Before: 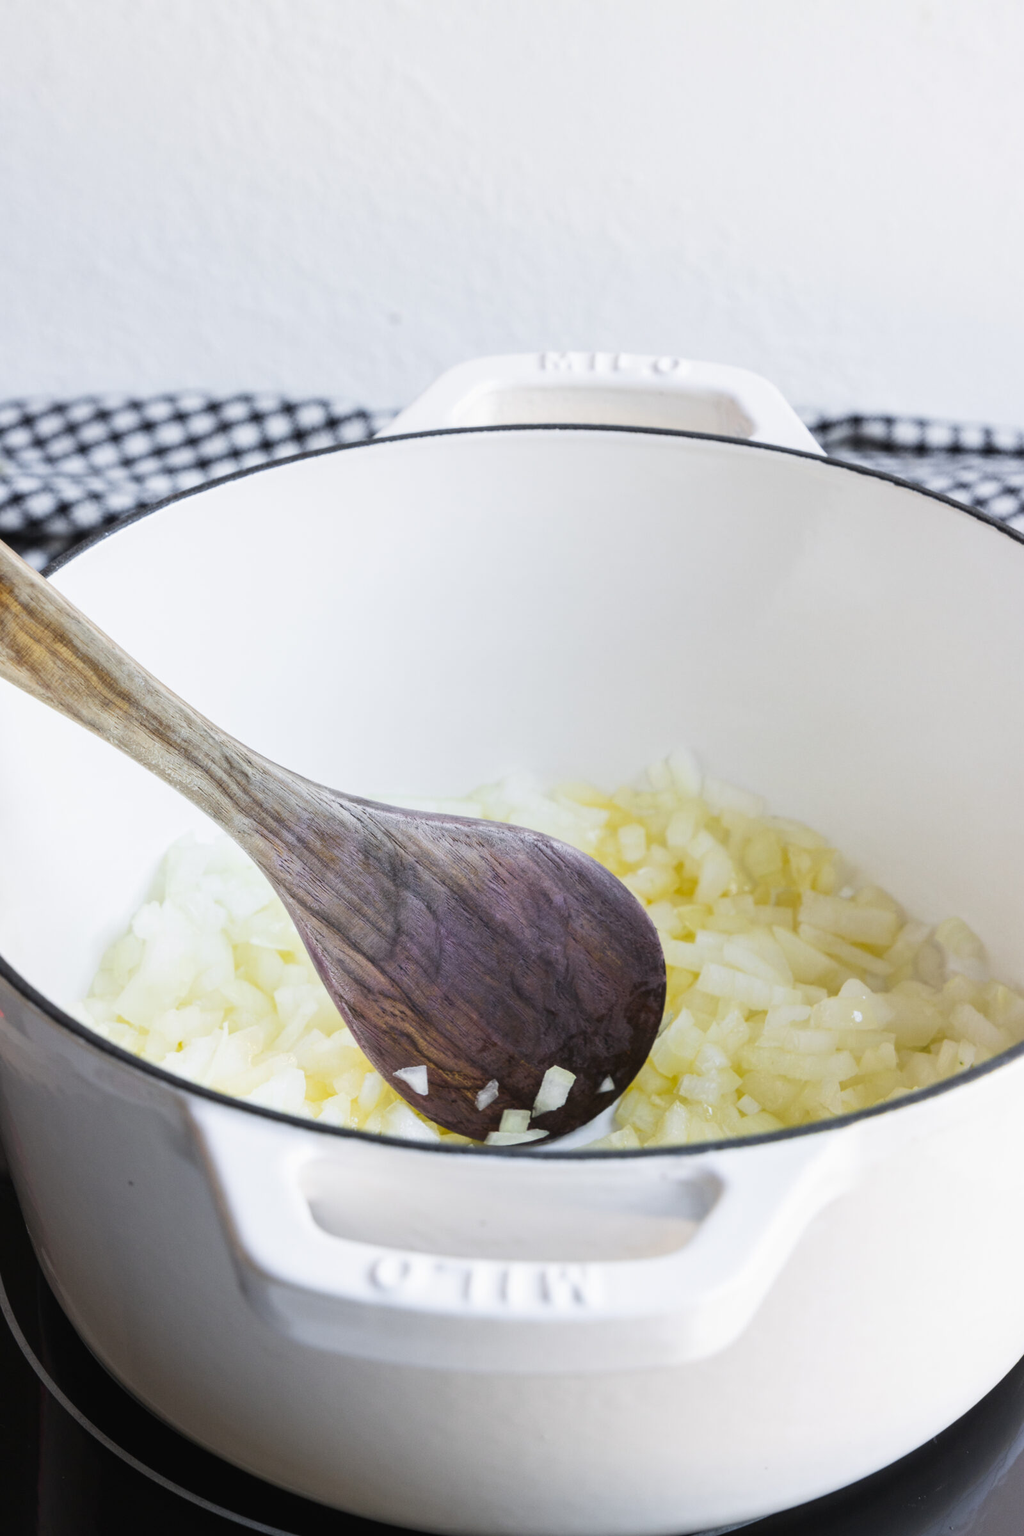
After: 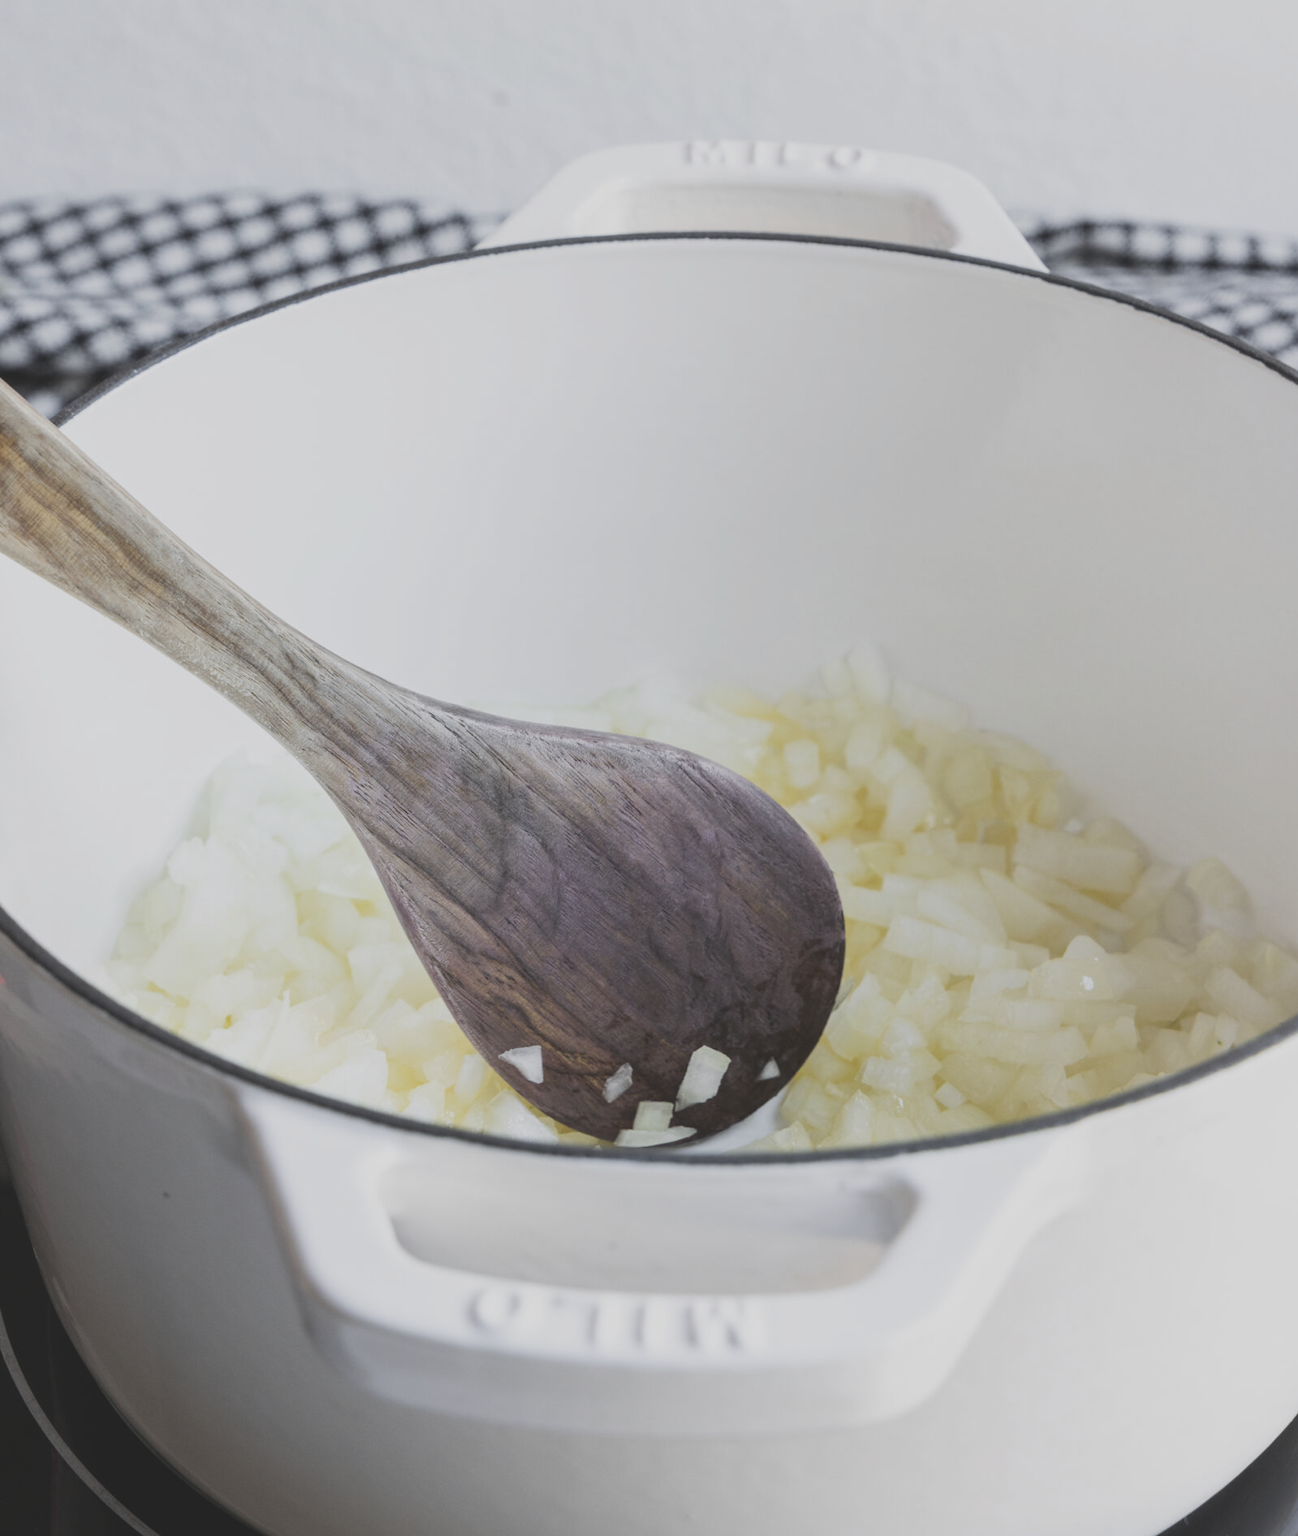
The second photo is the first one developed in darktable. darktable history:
crop and rotate: top 15.721%, bottom 5.438%
contrast brightness saturation: contrast -0.251, saturation -0.446
